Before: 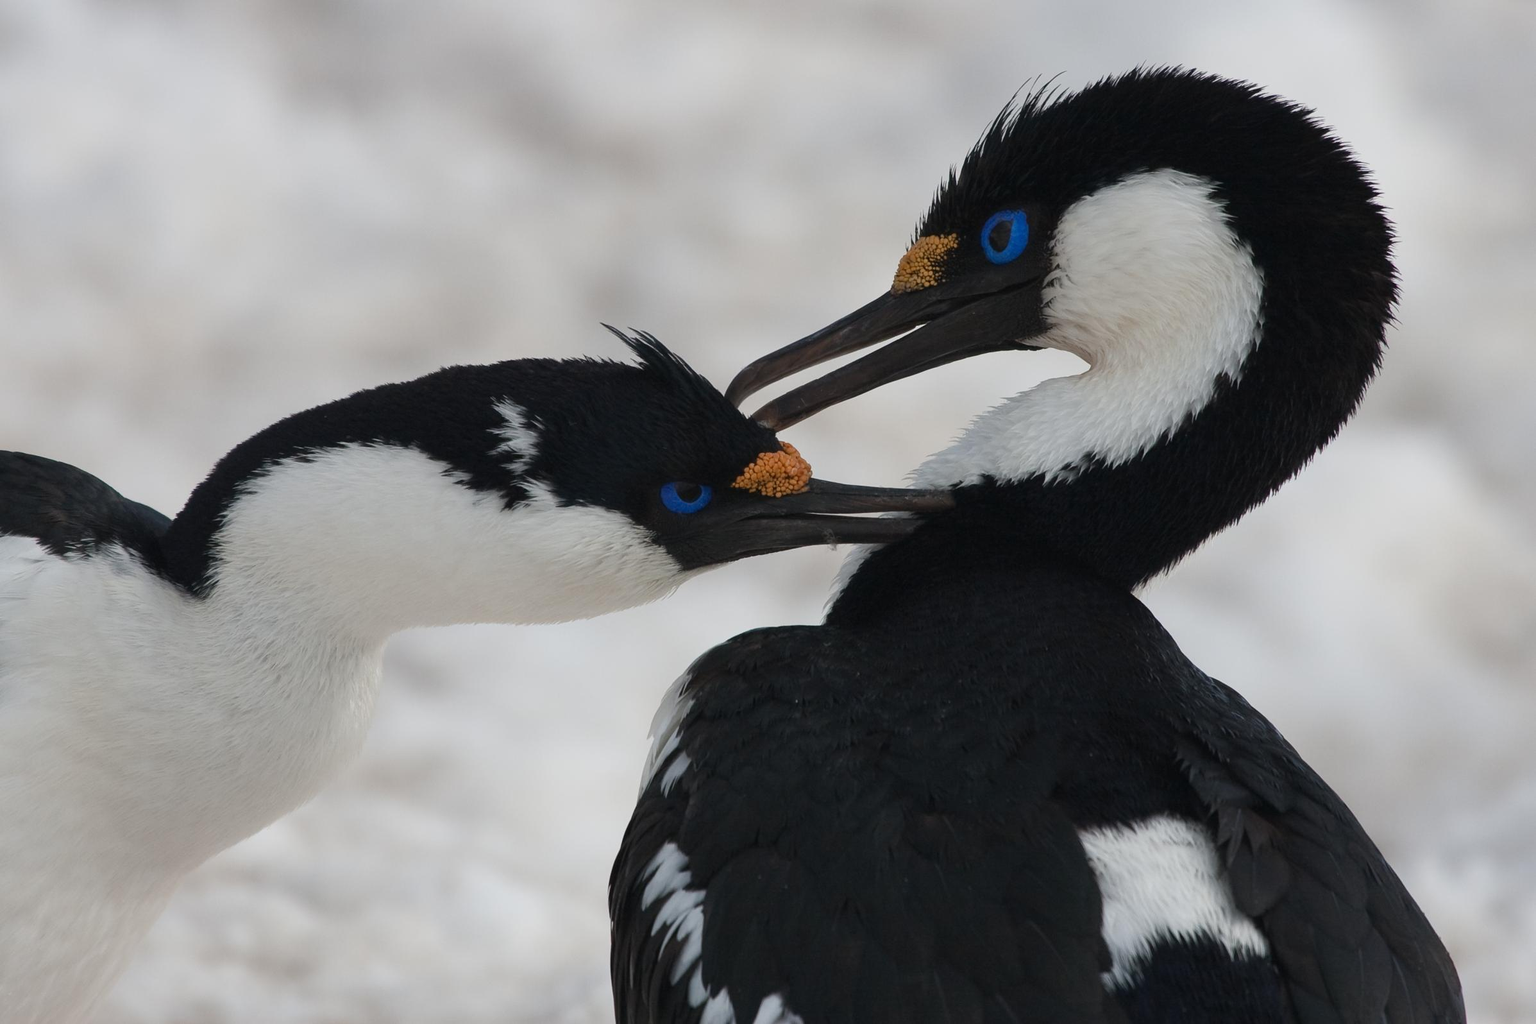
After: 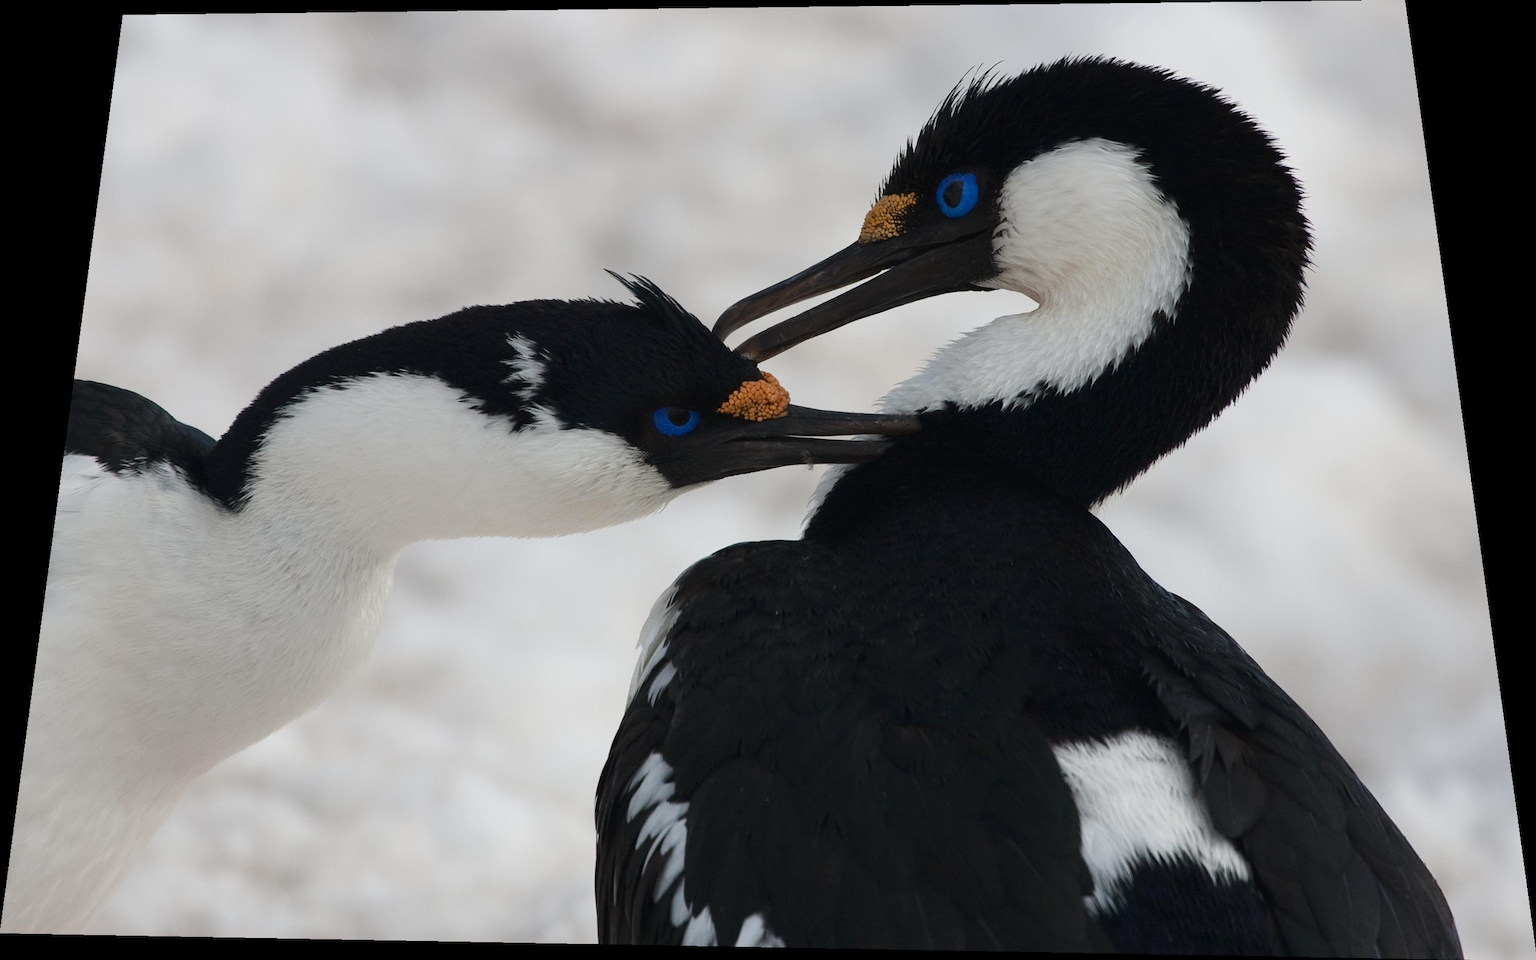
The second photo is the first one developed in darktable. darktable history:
rotate and perspective: rotation 0.128°, lens shift (vertical) -0.181, lens shift (horizontal) -0.044, shear 0.001, automatic cropping off
tone equalizer: on, module defaults
shadows and highlights: shadows -30, highlights 30
